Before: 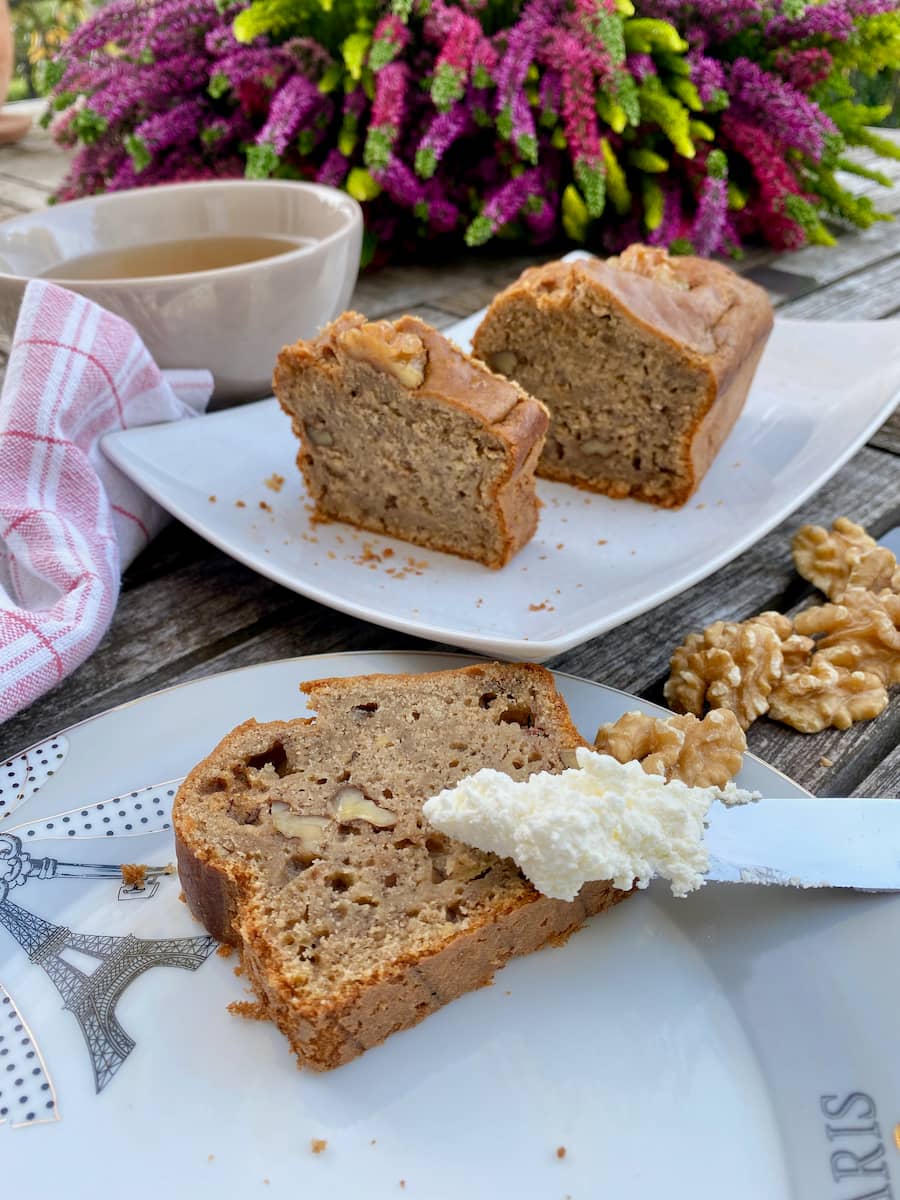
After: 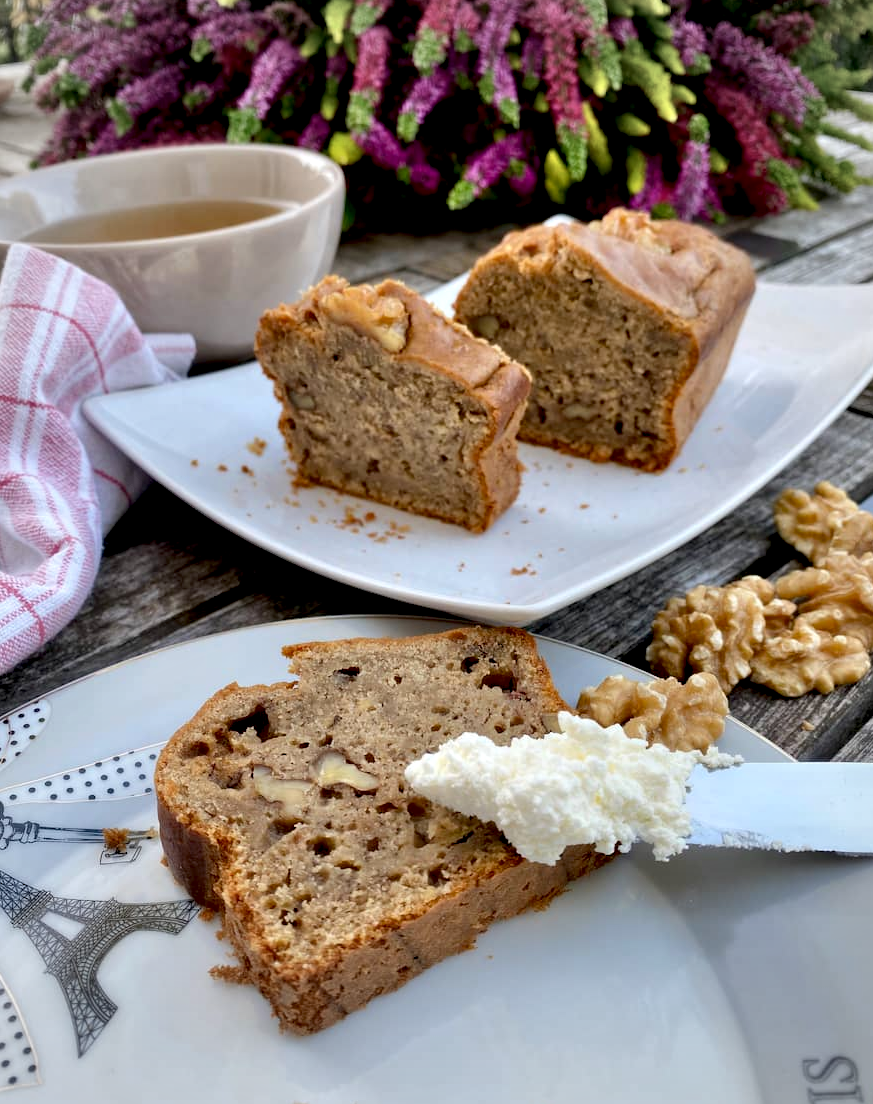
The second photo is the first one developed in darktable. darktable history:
exposure: black level correction 0.007, compensate highlight preservation false
vignetting: fall-off start 74.9%, brightness -0.205, width/height ratio 1.082
contrast equalizer: octaves 7, y [[0.439, 0.44, 0.442, 0.457, 0.493, 0.498], [0.5 ×6], [0.5 ×6], [0 ×6], [0 ×6]], mix -0.987
crop: left 2.085%, top 3.08%, right 0.839%, bottom 4.916%
